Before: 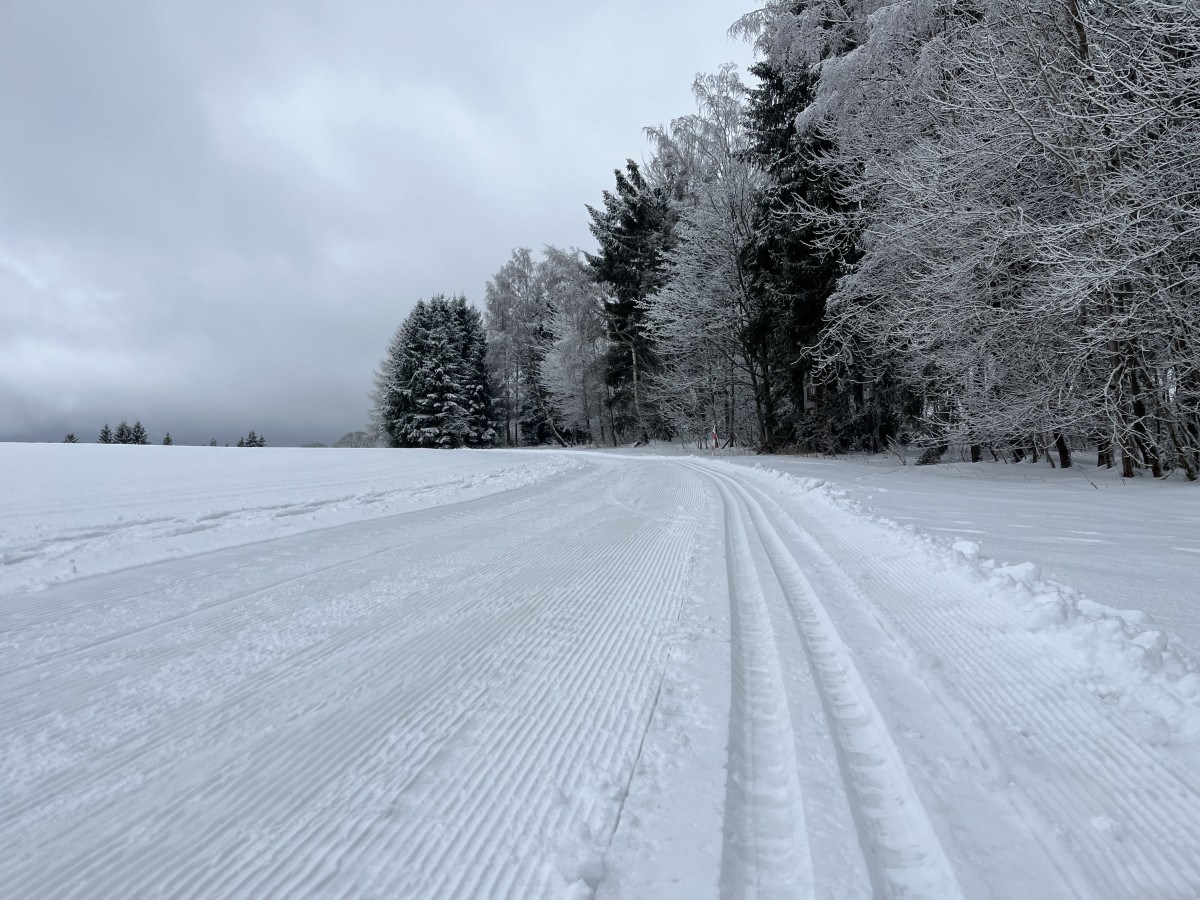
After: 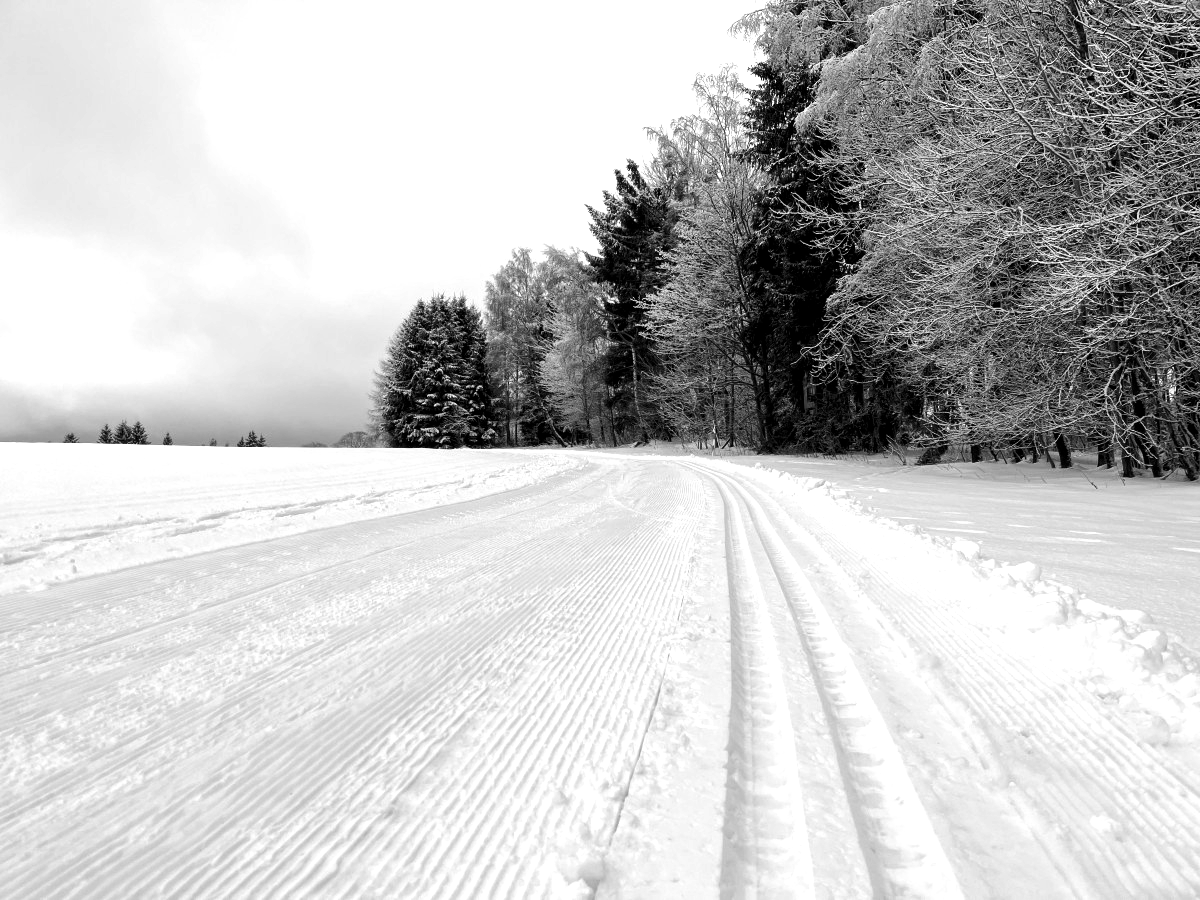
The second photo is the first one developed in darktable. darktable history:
local contrast: highlights 107%, shadows 100%, detail 119%, midtone range 0.2
tone equalizer: -8 EV -0.788 EV, -7 EV -0.686 EV, -6 EV -0.633 EV, -5 EV -0.385 EV, -3 EV 0.397 EV, -2 EV 0.6 EV, -1 EV 0.675 EV, +0 EV 0.733 EV, edges refinement/feathering 500, mask exposure compensation -1.57 EV, preserve details no
color calibration: output gray [0.267, 0.423, 0.267, 0], illuminant custom, x 0.392, y 0.392, temperature 3862.86 K
contrast brightness saturation: saturation -0.069
